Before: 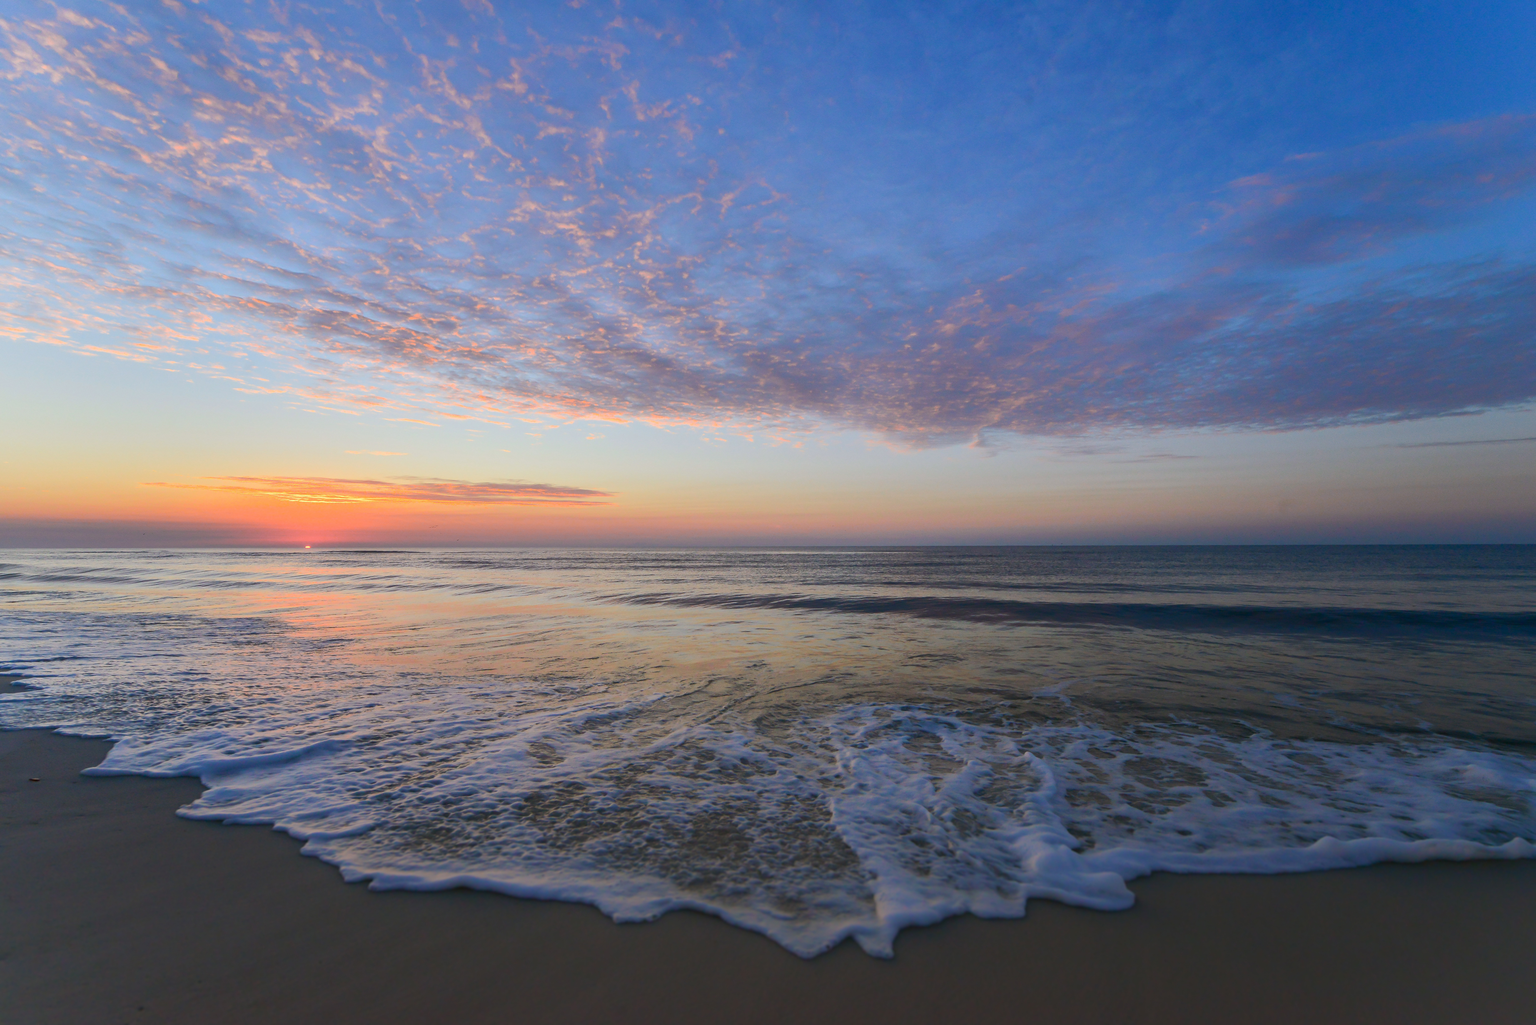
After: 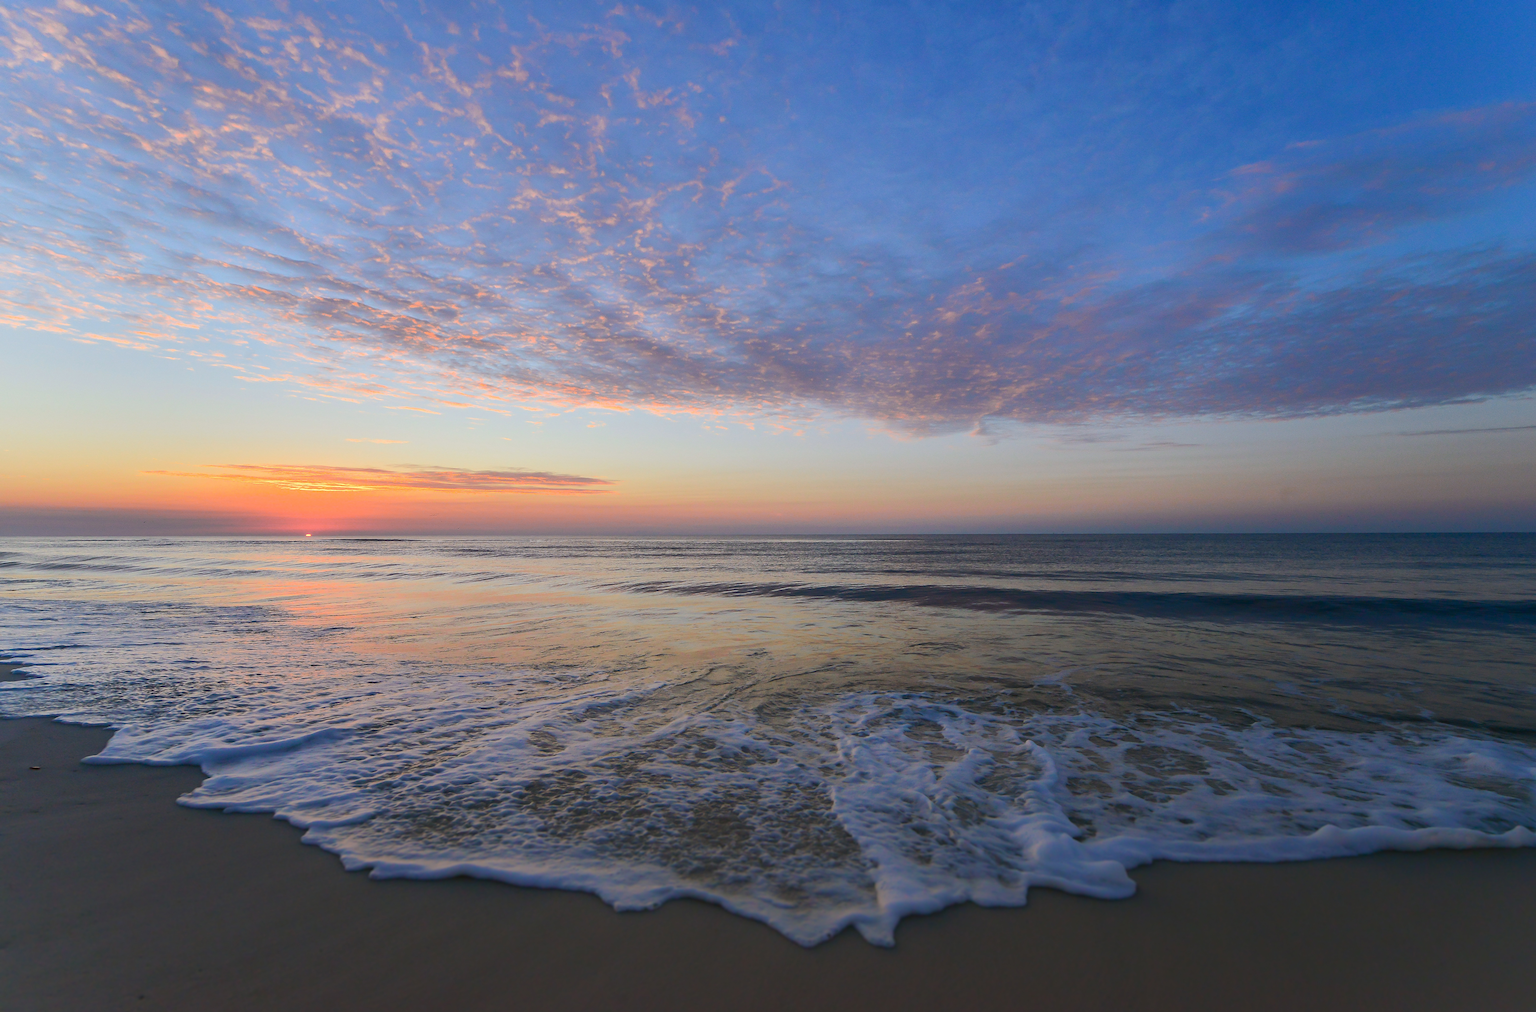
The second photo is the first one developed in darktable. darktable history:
crop: top 1.254%, right 0.073%
sharpen: on, module defaults
